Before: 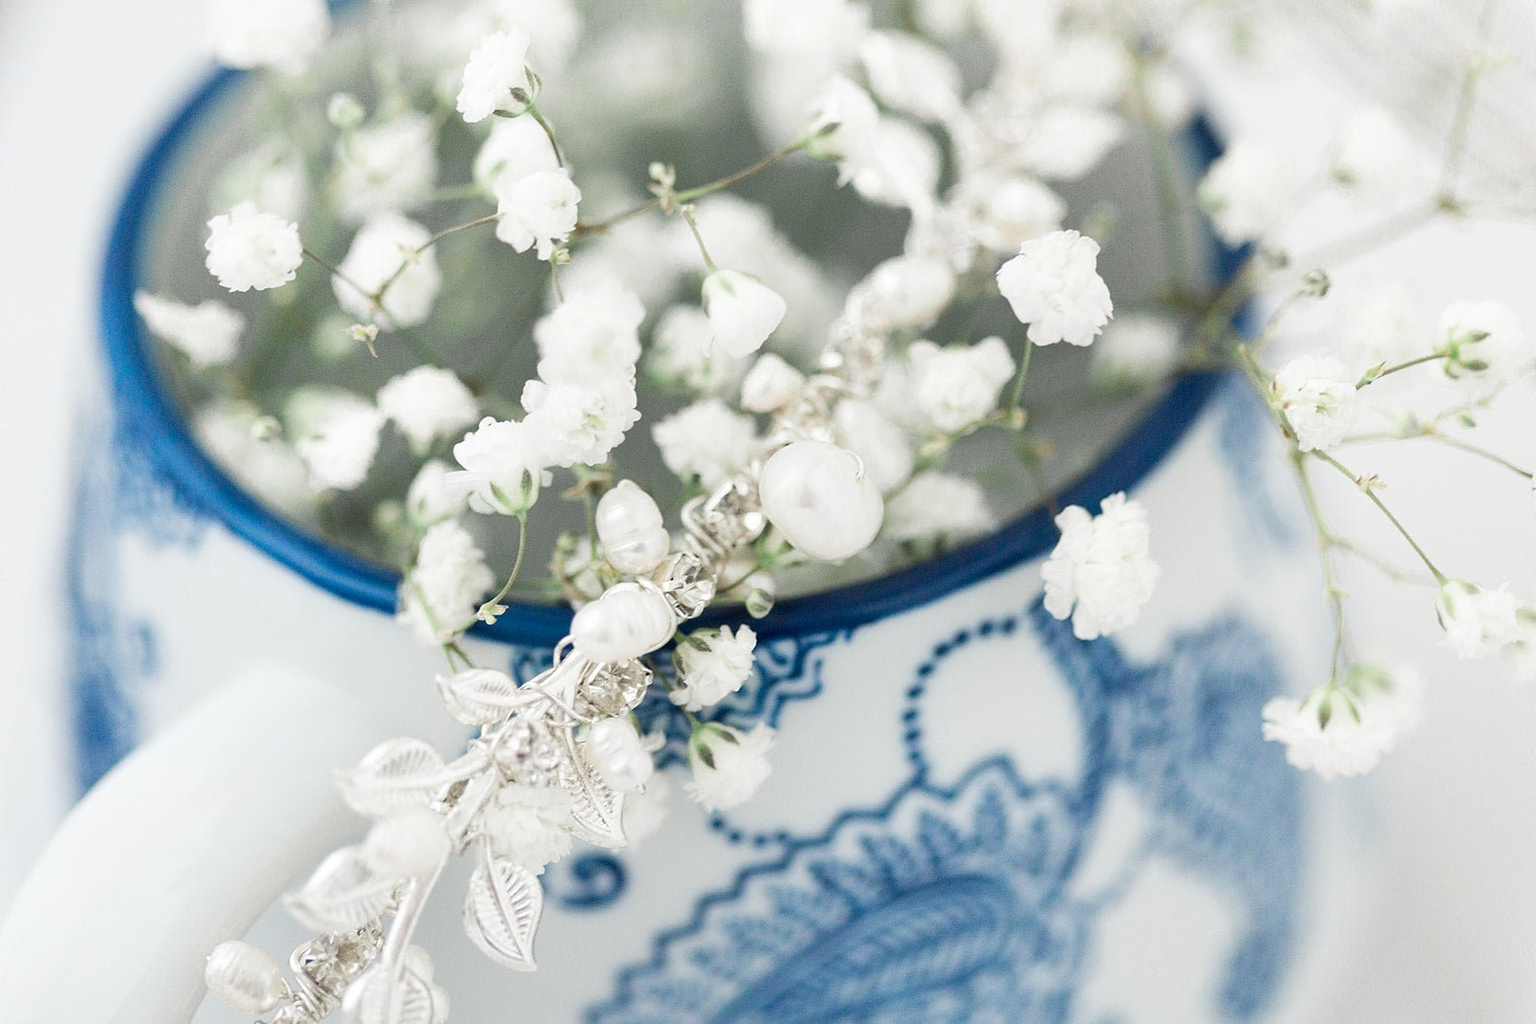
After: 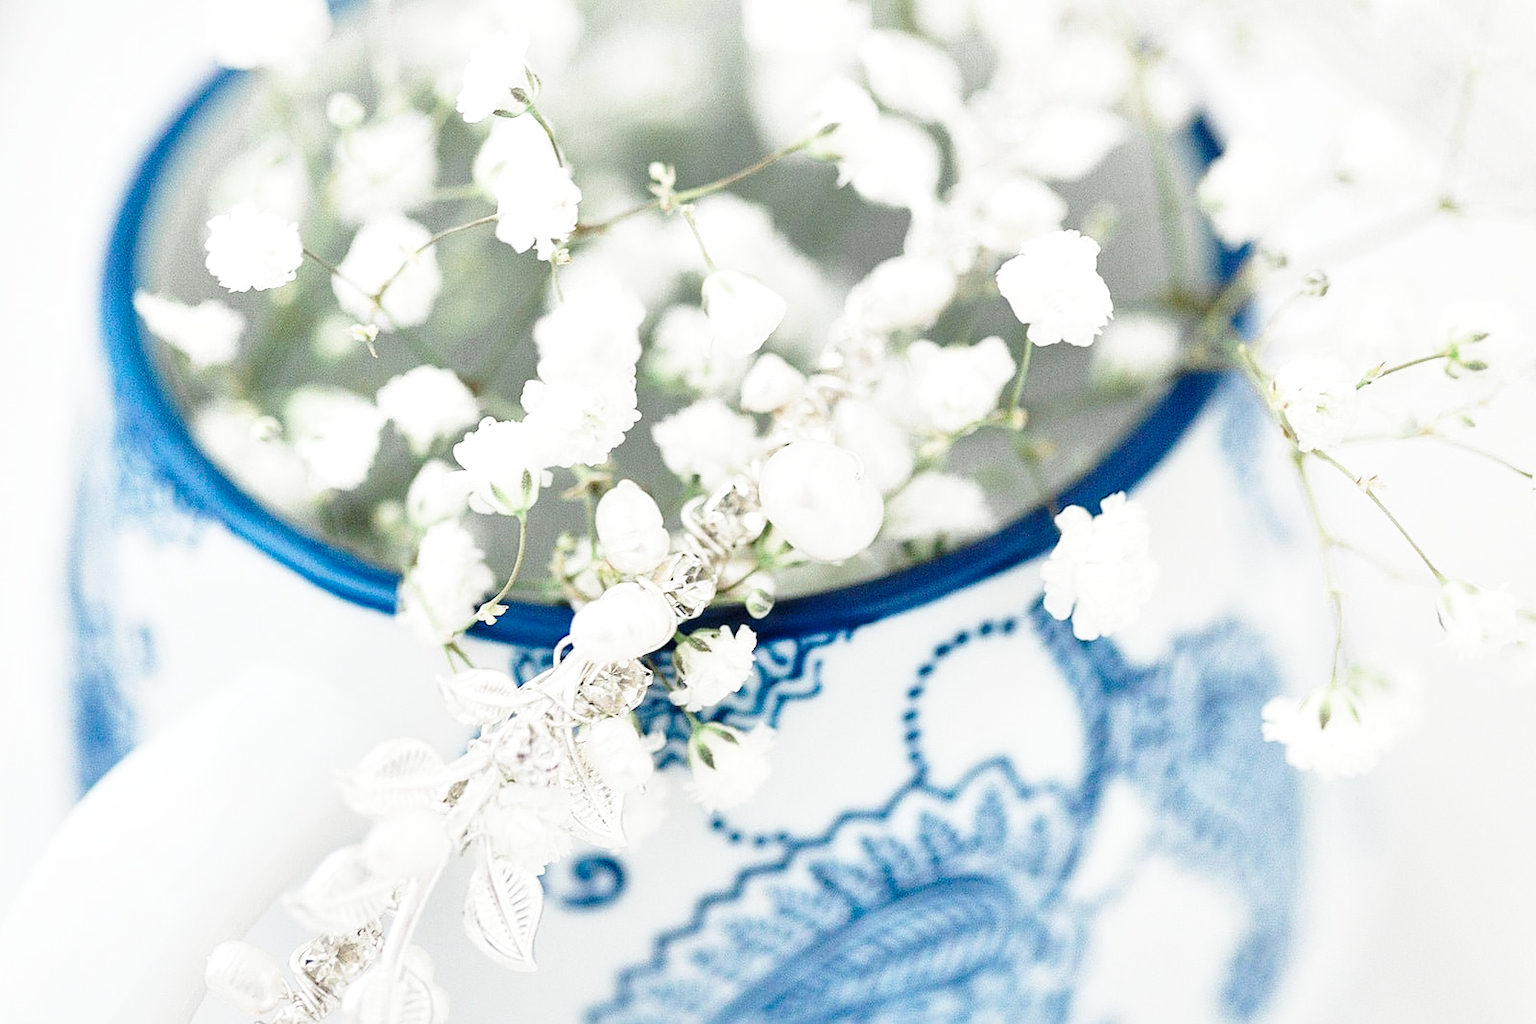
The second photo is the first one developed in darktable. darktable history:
base curve: curves: ch0 [(0, 0) (0.028, 0.03) (0.121, 0.232) (0.46, 0.748) (0.859, 0.968) (1, 1)], preserve colors none
sharpen: radius 1.272, amount 0.305, threshold 0
local contrast: mode bilateral grid, contrast 20, coarseness 50, detail 120%, midtone range 0.2
